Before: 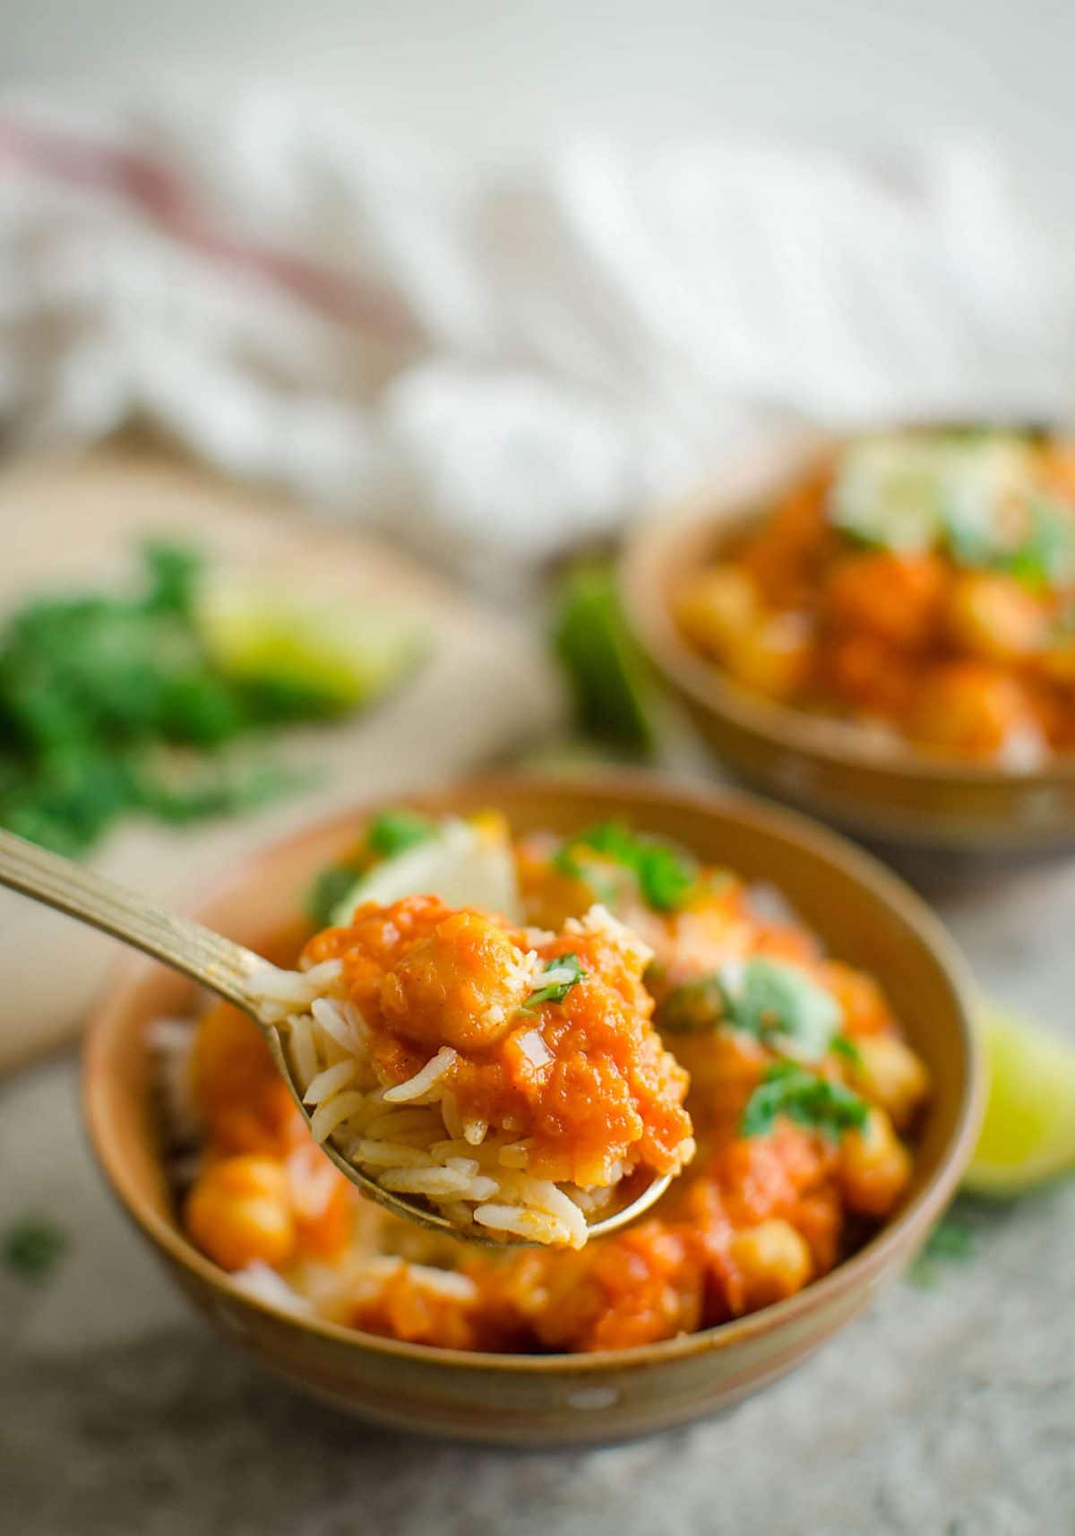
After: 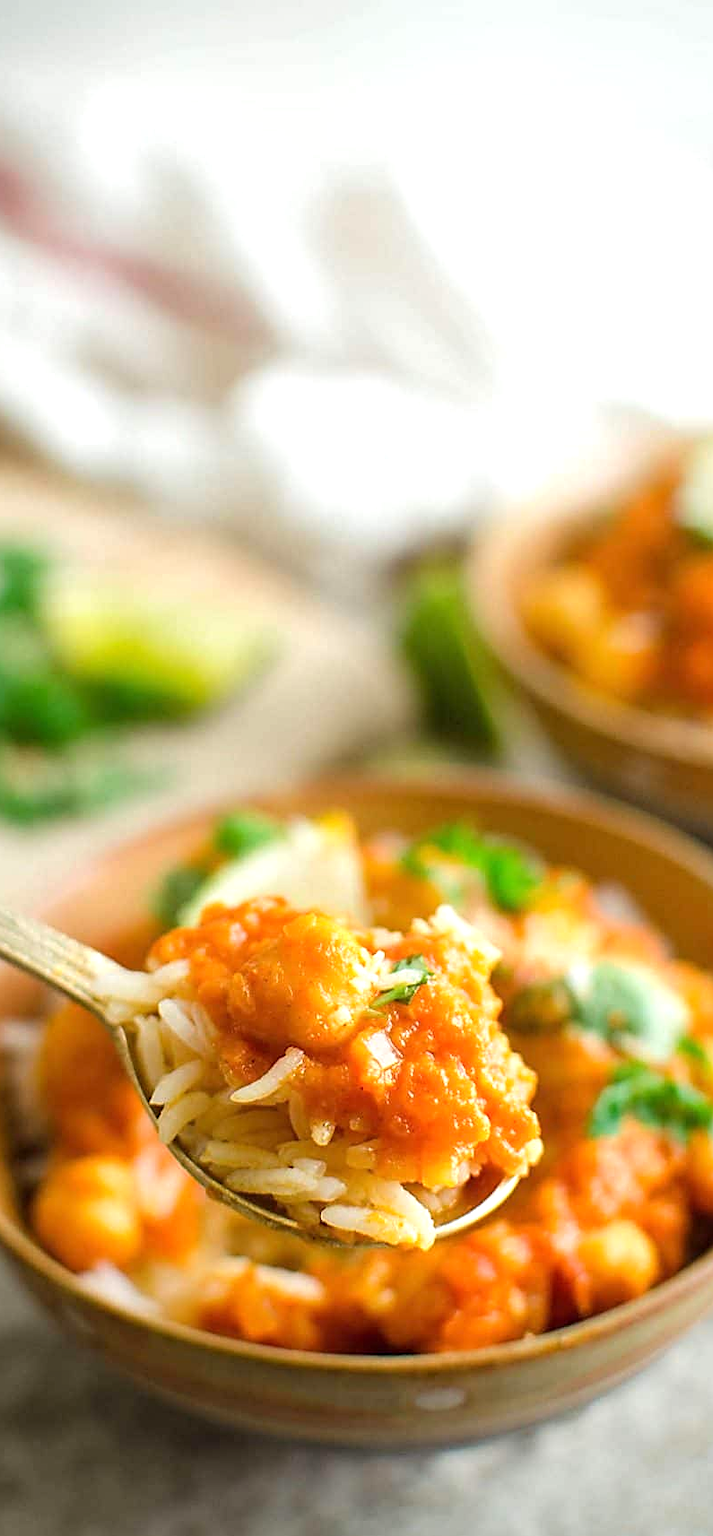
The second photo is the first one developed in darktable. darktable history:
sharpen: on, module defaults
crop and rotate: left 14.316%, right 19.273%
exposure: exposure 0.505 EV, compensate highlight preservation false
